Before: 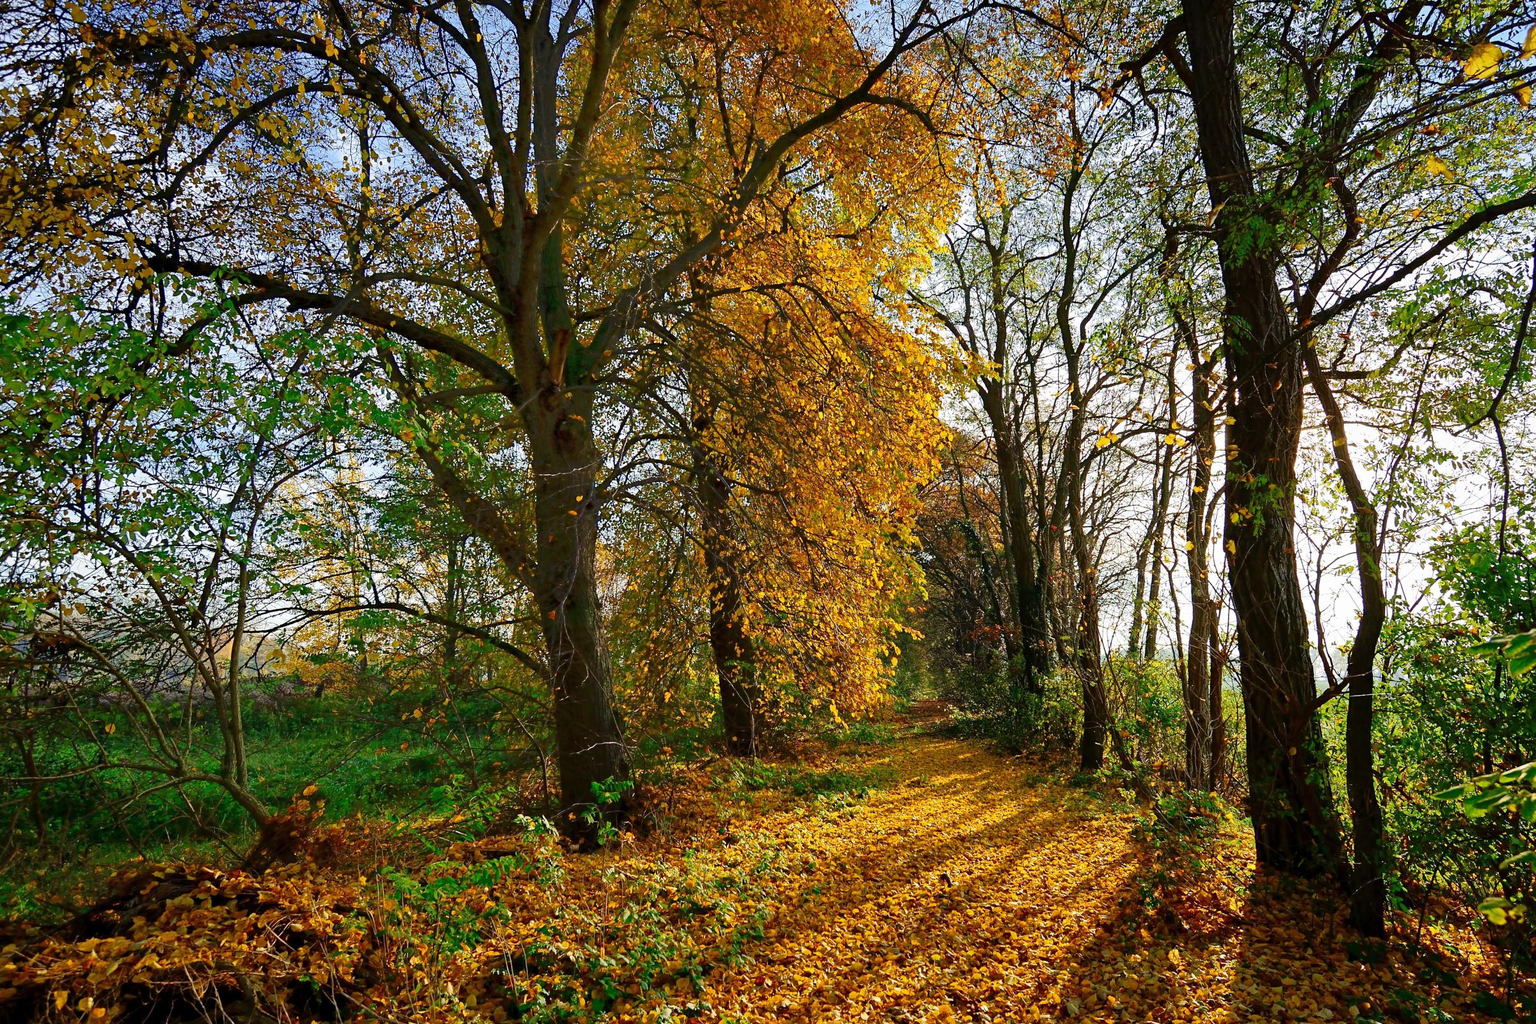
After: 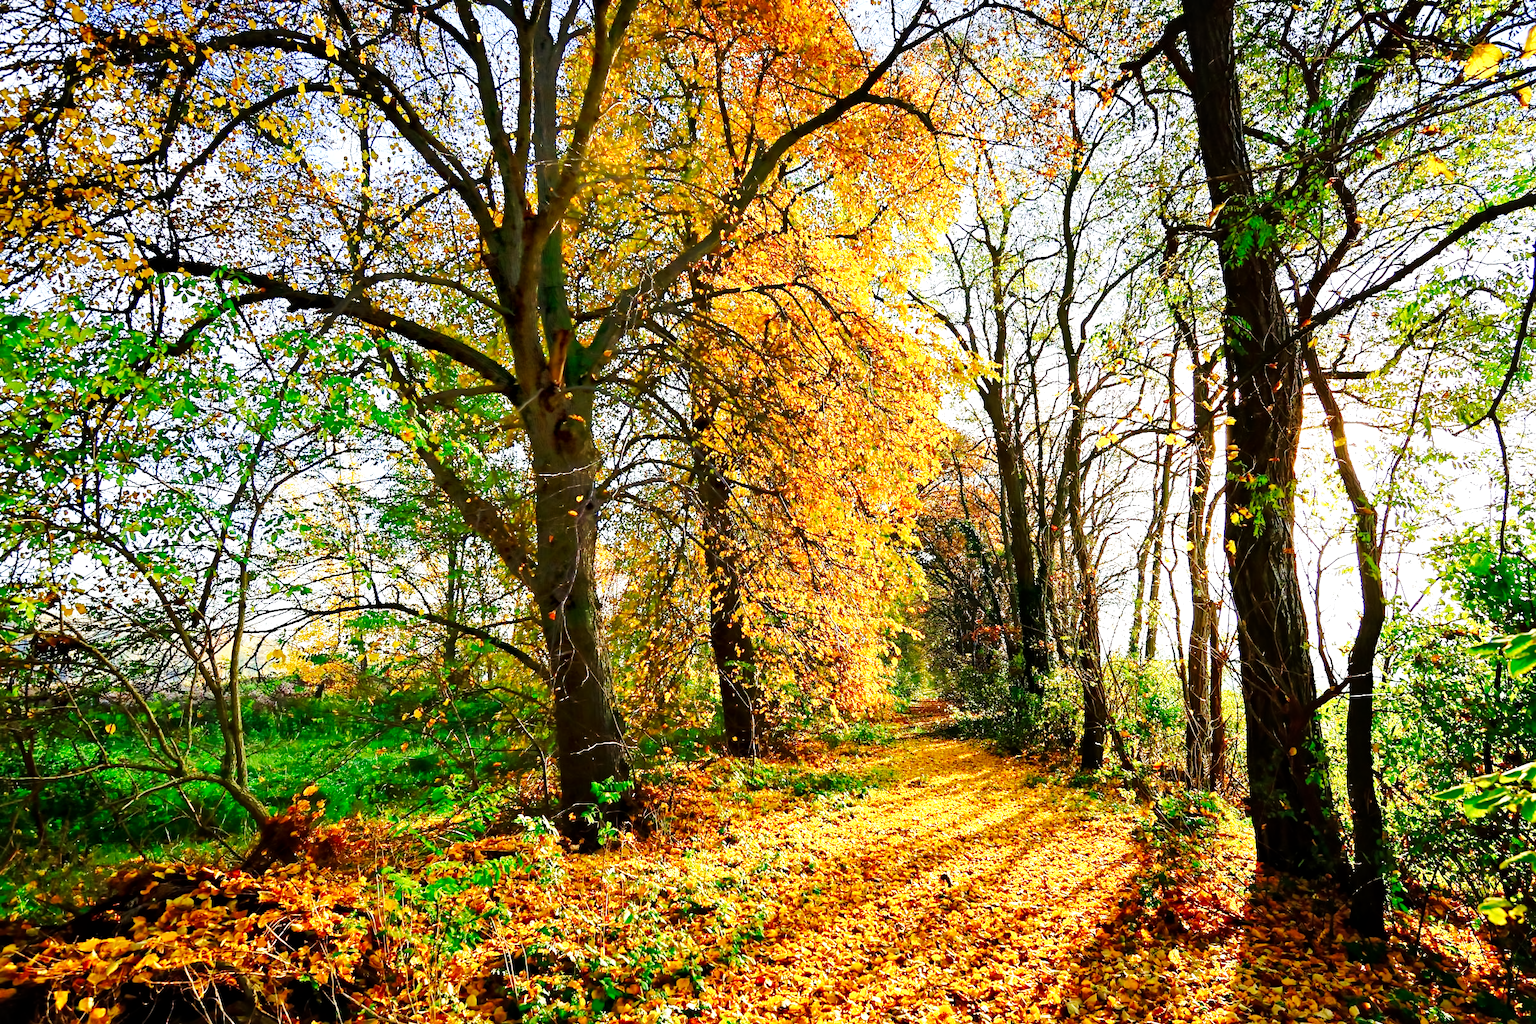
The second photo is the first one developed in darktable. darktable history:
astrophoto denoise: on, module defaults | blend: blend mode normal, opacity 33%; mask: uniform (no mask)
base curve: curves: ch0 [(0, 0) (0.007, 0.004) (0.027, 0.03) (0.046, 0.07) (0.207, 0.54) (0.442, 0.872) (0.673, 0.972) (1, 1)], preserve colors none
exposure: exposure 0.4 EV, compensate highlight preservation false
local contrast: mode bilateral grid, contrast 20, coarseness 50, detail 120%, midtone range 0.2 | blend: blend mode normal, opacity 15%; mask: uniform (no mask)
